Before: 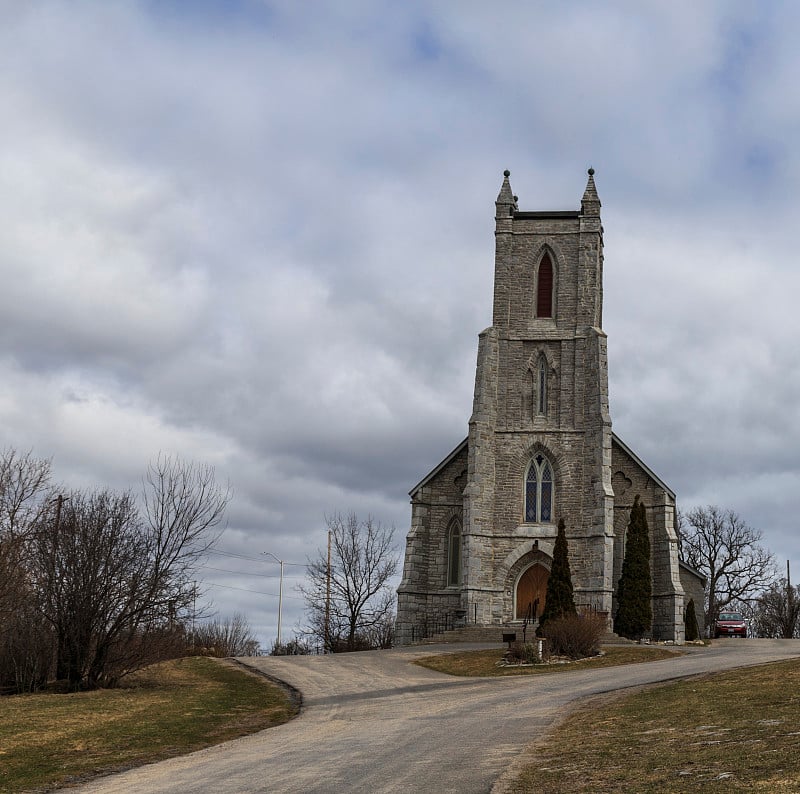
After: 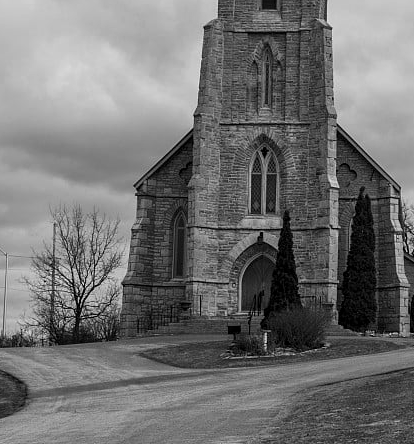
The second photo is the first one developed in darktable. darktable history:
local contrast: mode bilateral grid, contrast 20, coarseness 50, detail 120%, midtone range 0.2
crop: left 34.479%, top 38.822%, right 13.718%, bottom 5.172%
monochrome: a -4.13, b 5.16, size 1
